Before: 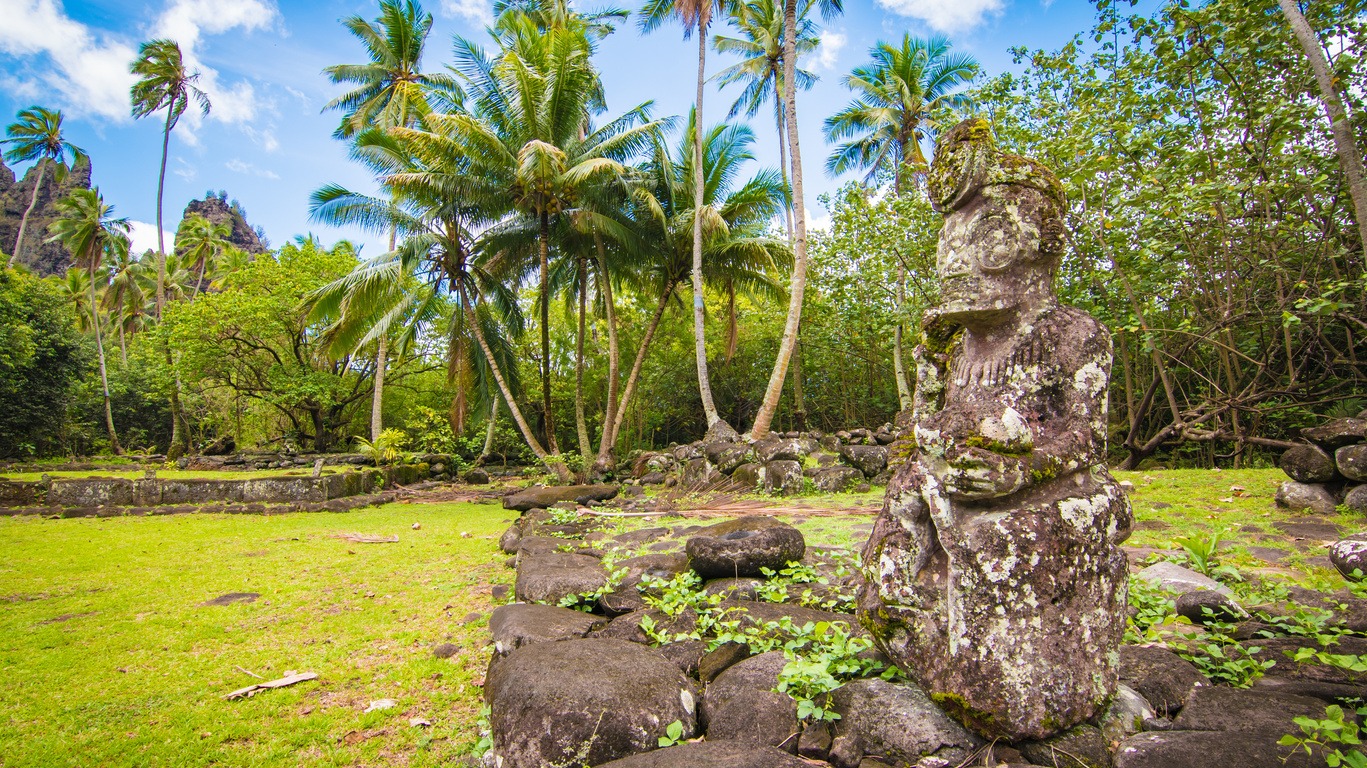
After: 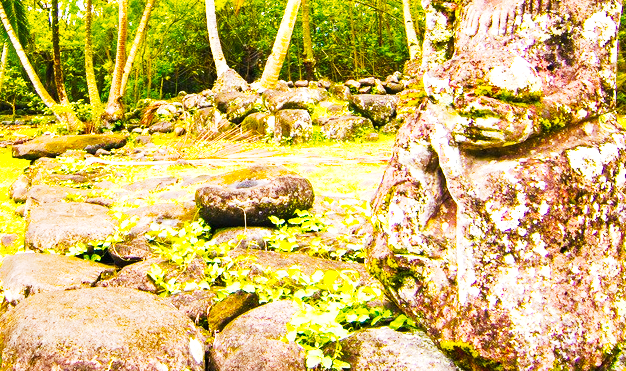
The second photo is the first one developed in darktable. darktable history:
crop: left 35.976%, top 45.819%, right 18.162%, bottom 5.807%
exposure: black level correction 0, exposure 0.5 EV, compensate exposure bias true, compensate highlight preservation false
tone curve: curves: ch0 [(0, 0) (0.003, 0.004) (0.011, 0.015) (0.025, 0.034) (0.044, 0.061) (0.069, 0.095) (0.1, 0.137) (0.136, 0.187) (0.177, 0.244) (0.224, 0.308) (0.277, 0.415) (0.335, 0.532) (0.399, 0.642) (0.468, 0.747) (0.543, 0.829) (0.623, 0.886) (0.709, 0.924) (0.801, 0.951) (0.898, 0.975) (1, 1)], preserve colors none
color balance rgb: linear chroma grading › global chroma 9%, perceptual saturation grading › global saturation 36%, perceptual saturation grading › shadows 35%, perceptual brilliance grading › global brilliance 15%, perceptual brilliance grading › shadows -35%, global vibrance 15%
